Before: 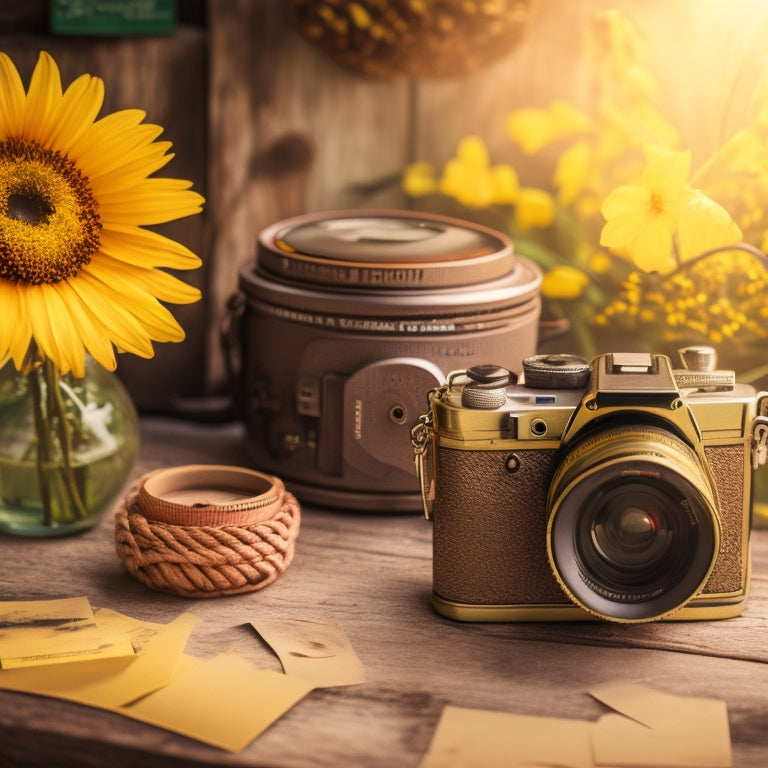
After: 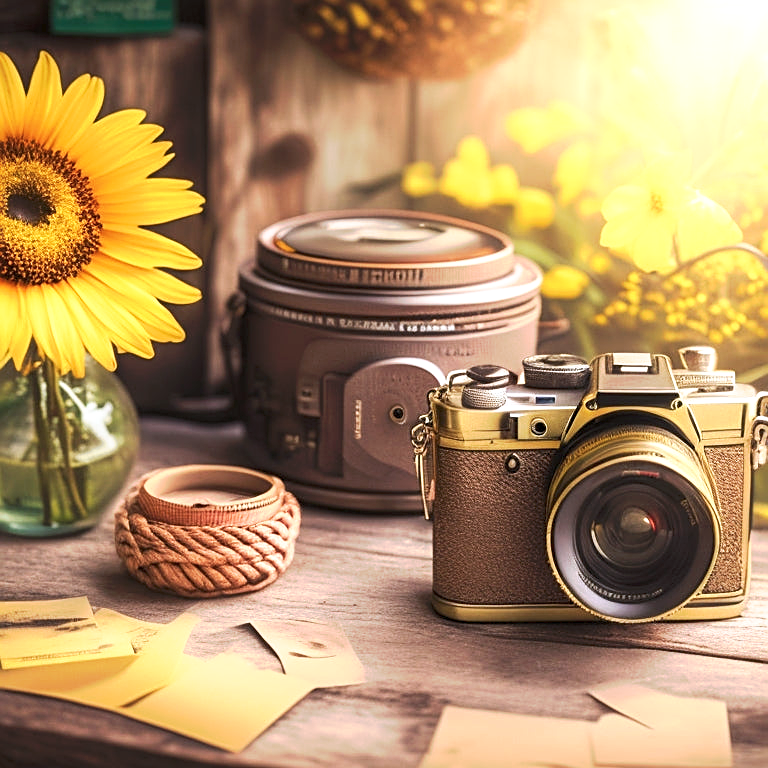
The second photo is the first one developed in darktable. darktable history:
exposure: black level correction 0.001, exposure 0.5 EV, compensate exposure bias true, compensate highlight preservation false
sharpen: on, module defaults
color calibration: x 0.37, y 0.382, temperature 4313.32 K
tone curve: curves: ch0 [(0, 0) (0.003, 0.024) (0.011, 0.029) (0.025, 0.044) (0.044, 0.072) (0.069, 0.104) (0.1, 0.131) (0.136, 0.159) (0.177, 0.191) (0.224, 0.245) (0.277, 0.298) (0.335, 0.354) (0.399, 0.428) (0.468, 0.503) (0.543, 0.596) (0.623, 0.684) (0.709, 0.781) (0.801, 0.843) (0.898, 0.946) (1, 1)], preserve colors none
